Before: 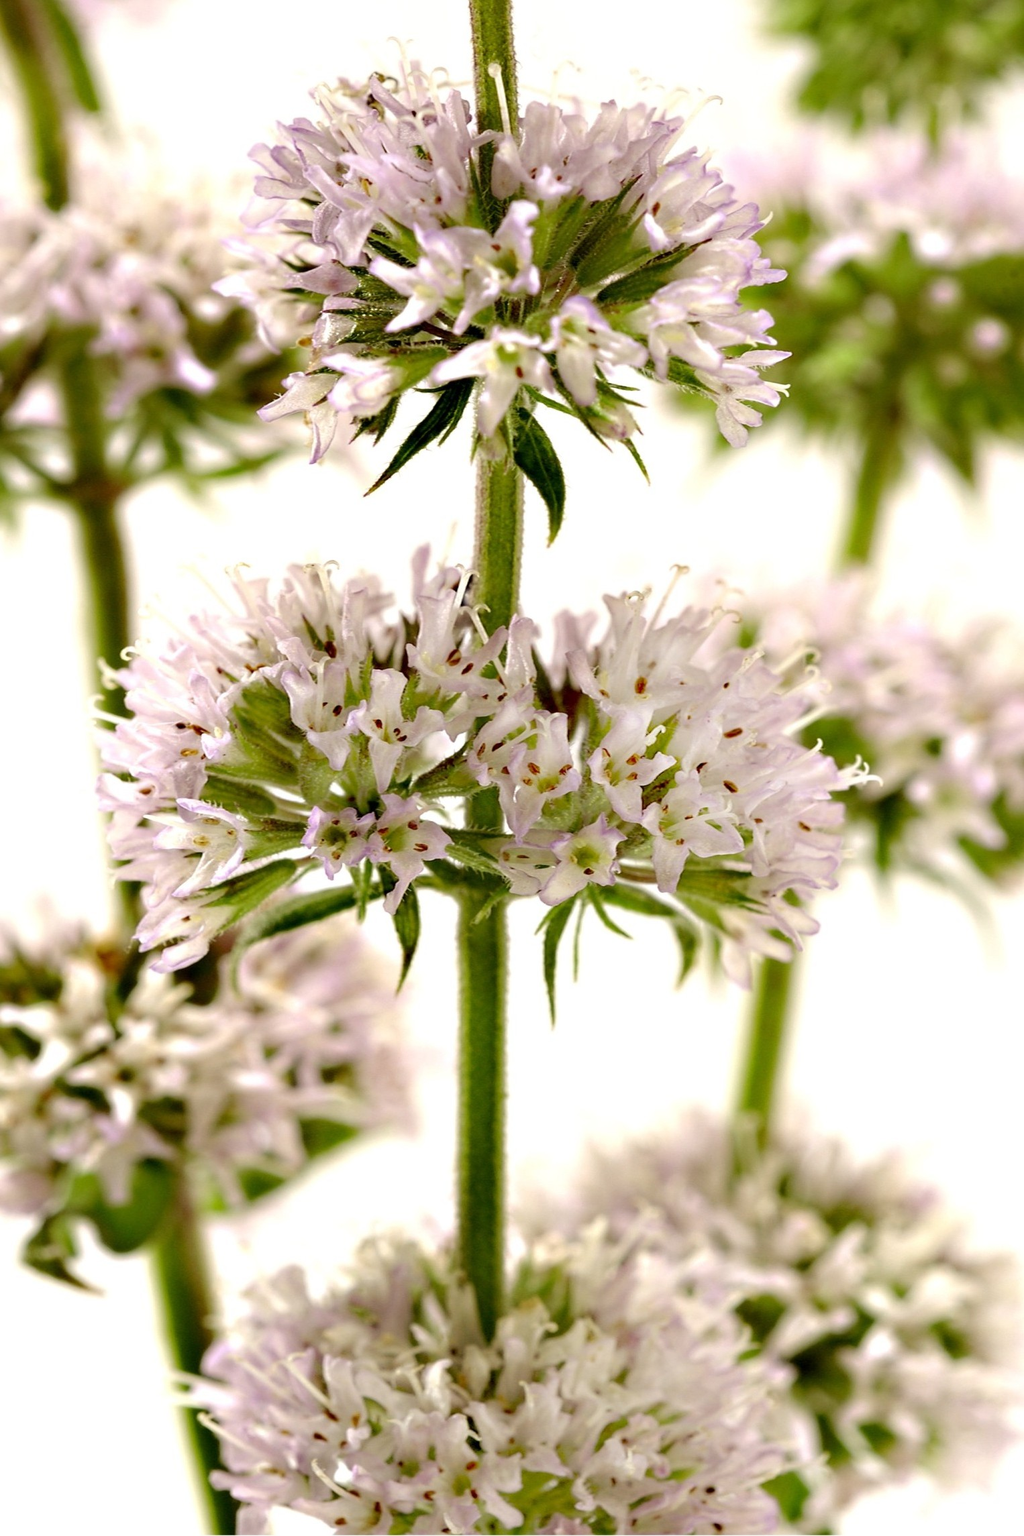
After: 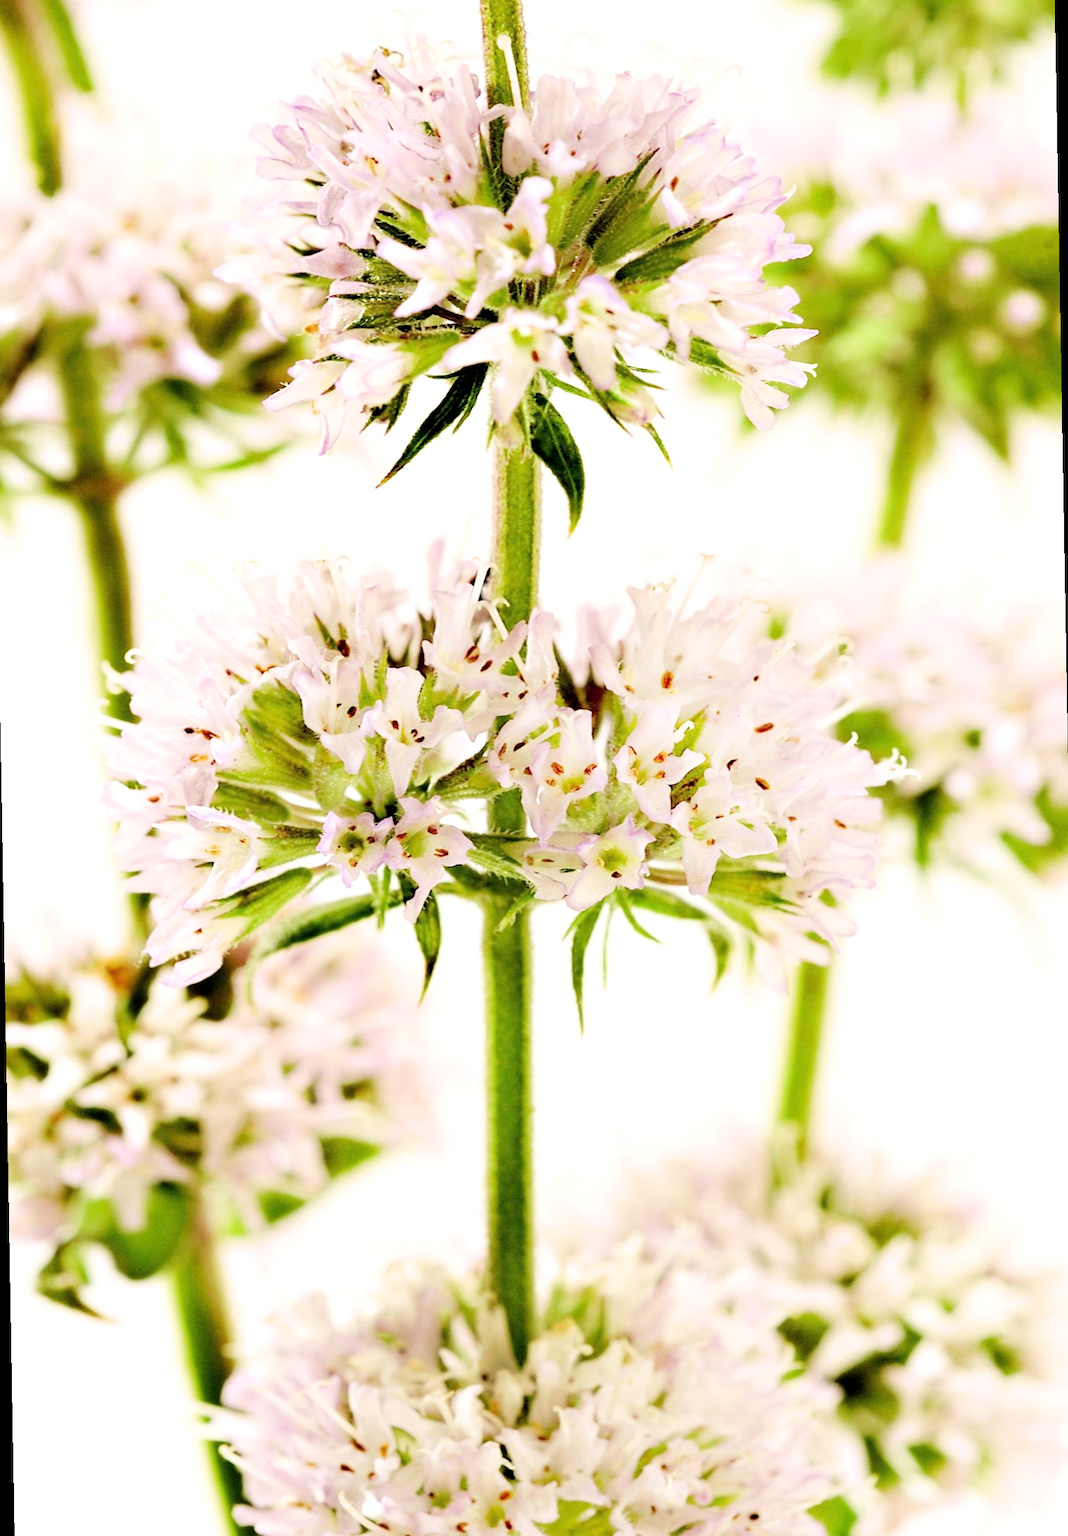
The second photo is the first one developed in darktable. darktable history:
filmic rgb: black relative exposure -5 EV, hardness 2.88, contrast 1.1
rotate and perspective: rotation -1°, crop left 0.011, crop right 0.989, crop top 0.025, crop bottom 0.975
exposure: black level correction 0, exposure 1.5 EV, compensate exposure bias true, compensate highlight preservation false
tone equalizer: on, module defaults
